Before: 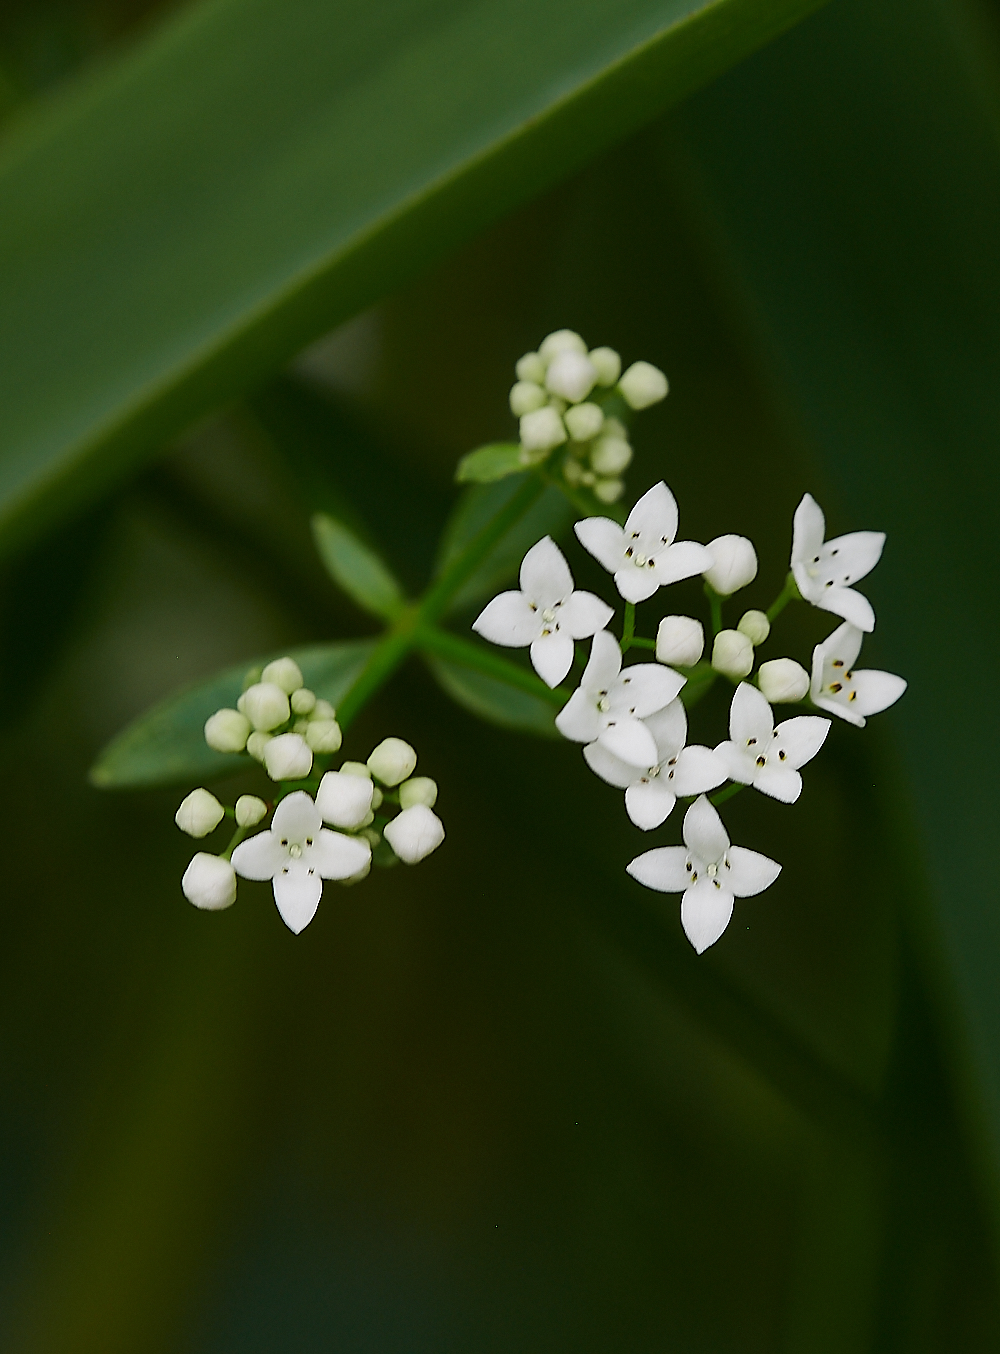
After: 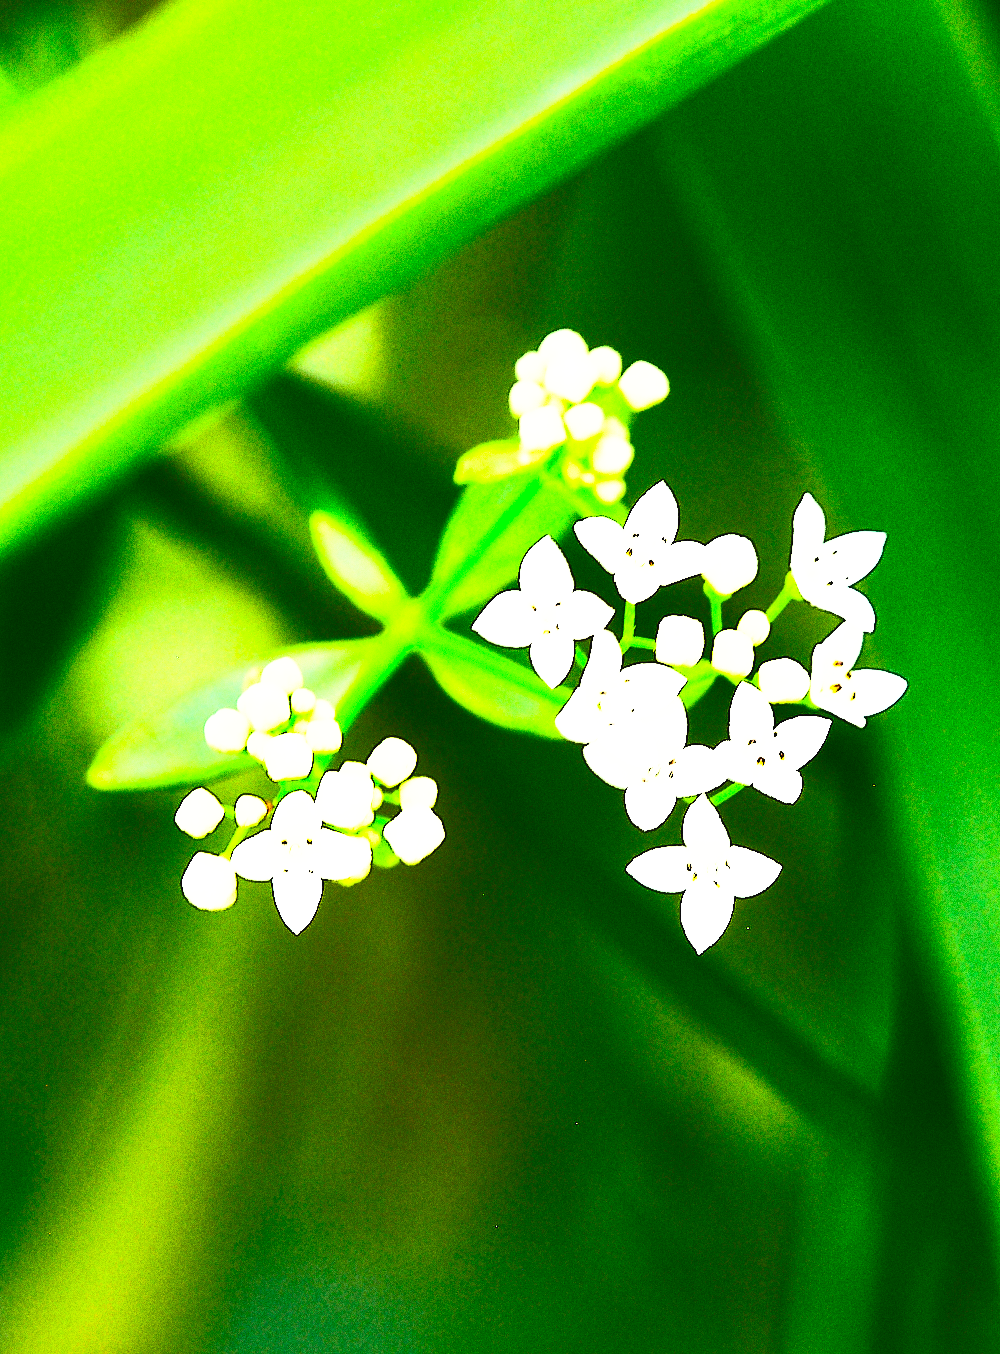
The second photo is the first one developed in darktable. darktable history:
exposure: black level correction 0, exposure 1.7 EV, compensate highlight preservation false
base curve: curves: ch0 [(0, 0) (0.007, 0.004) (0.027, 0.03) (0.046, 0.07) (0.207, 0.54) (0.442, 0.872) (0.673, 0.972) (1, 1)], preserve colors none
contrast brightness saturation: contrast 0.84, brightness 0.595, saturation 0.581
